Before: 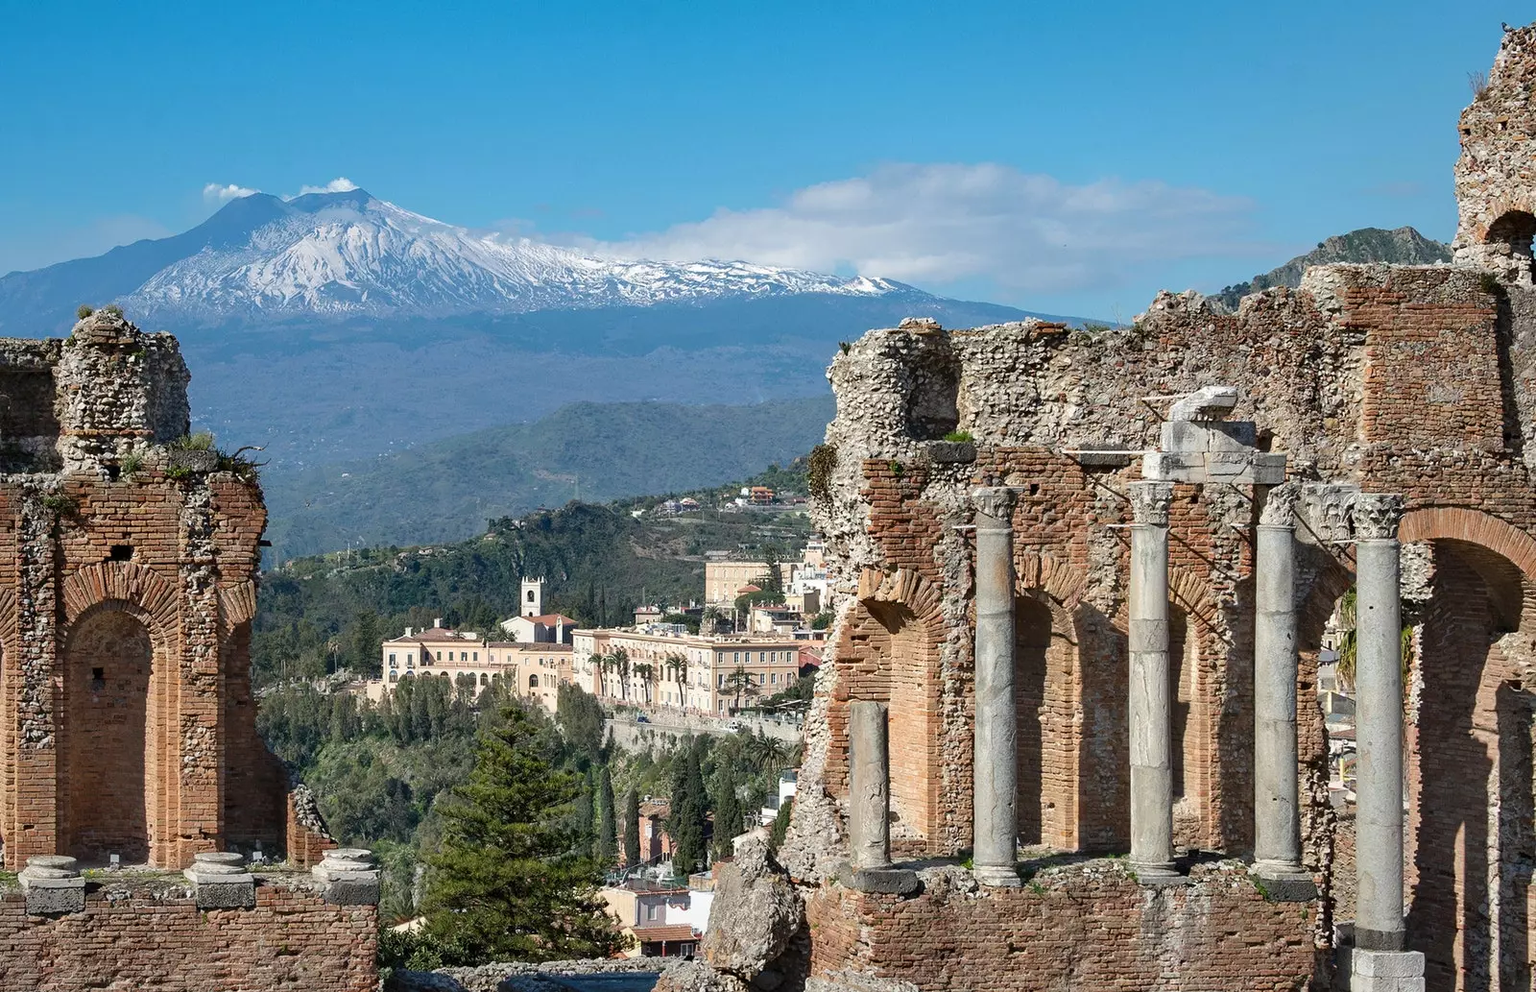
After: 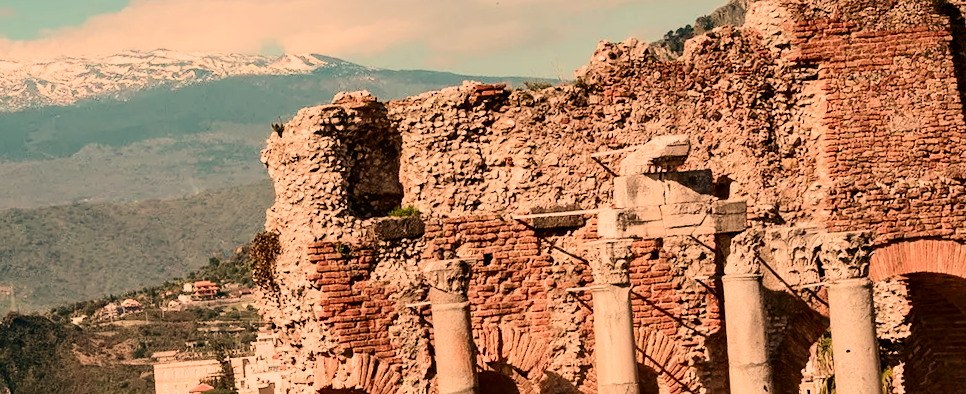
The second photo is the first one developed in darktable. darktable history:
crop: left 36.005%, top 18.293%, right 0.31%, bottom 38.444%
white balance: red 1.467, blue 0.684
contrast brightness saturation: contrast 0.28
filmic rgb: black relative exposure -7.65 EV, white relative exposure 4.56 EV, hardness 3.61
rotate and perspective: rotation -5°, crop left 0.05, crop right 0.952, crop top 0.11, crop bottom 0.89
